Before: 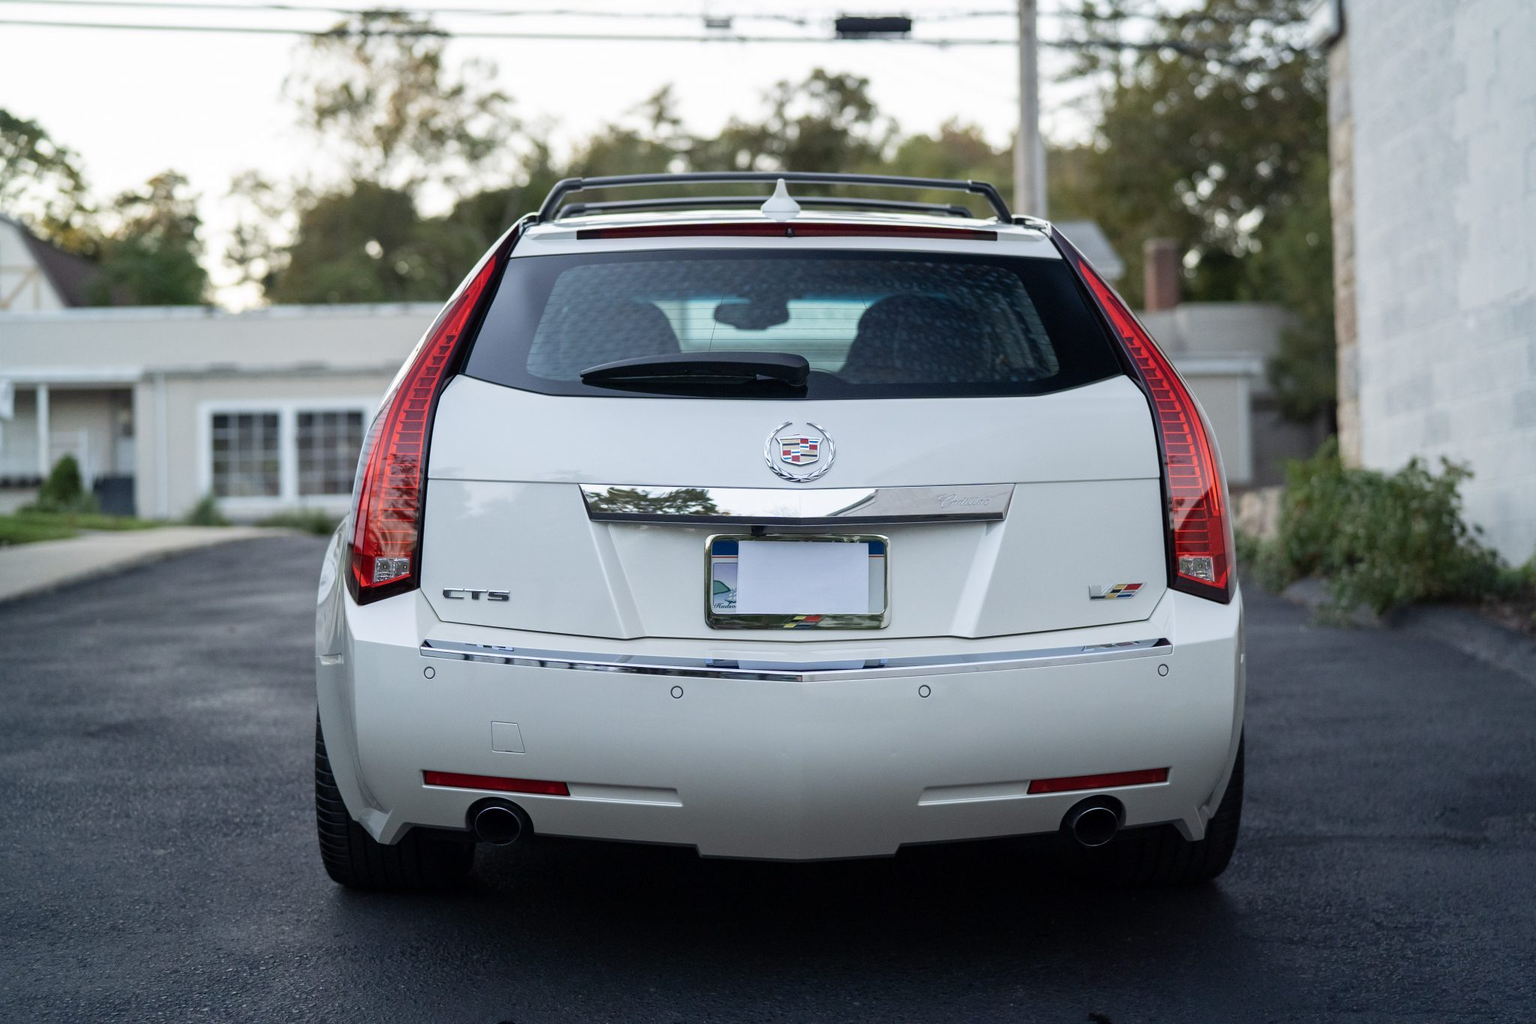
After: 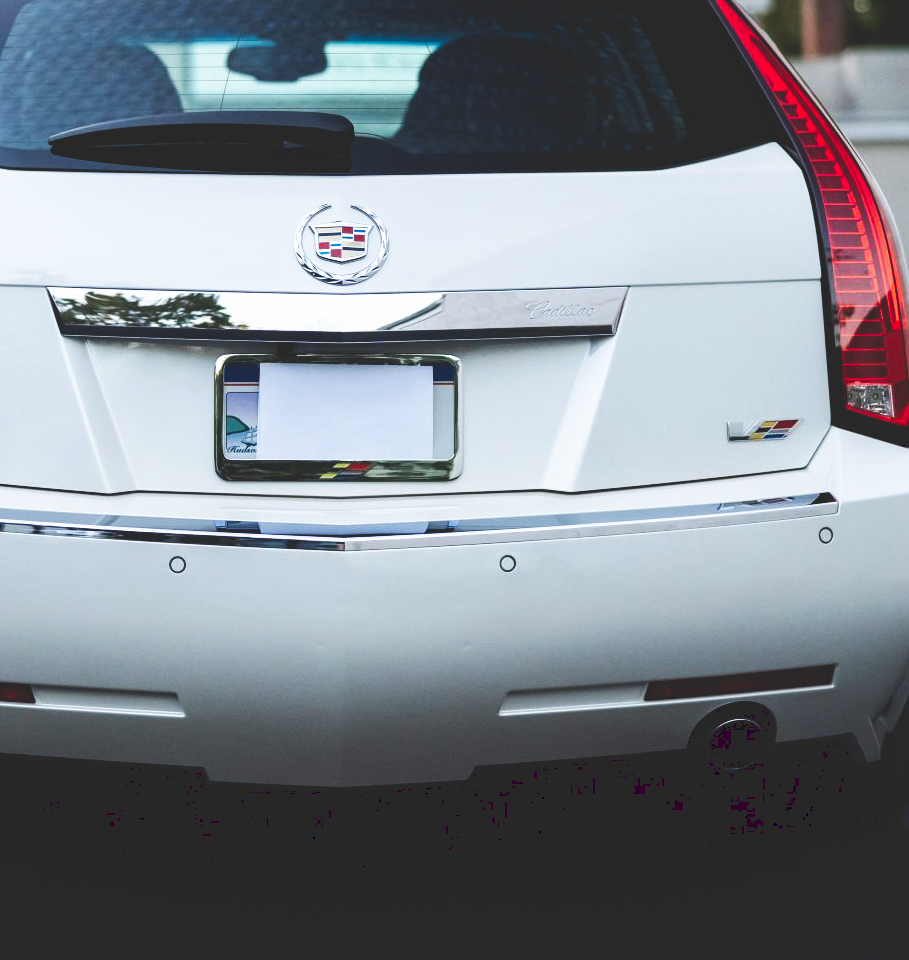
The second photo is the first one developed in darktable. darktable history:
crop: left 35.432%, top 26.233%, right 20.145%, bottom 3.432%
tone curve: curves: ch0 [(0, 0) (0.003, 0.156) (0.011, 0.156) (0.025, 0.161) (0.044, 0.161) (0.069, 0.161) (0.1, 0.166) (0.136, 0.168) (0.177, 0.179) (0.224, 0.202) (0.277, 0.241) (0.335, 0.296) (0.399, 0.378) (0.468, 0.484) (0.543, 0.604) (0.623, 0.728) (0.709, 0.822) (0.801, 0.918) (0.898, 0.98) (1, 1)], preserve colors none
